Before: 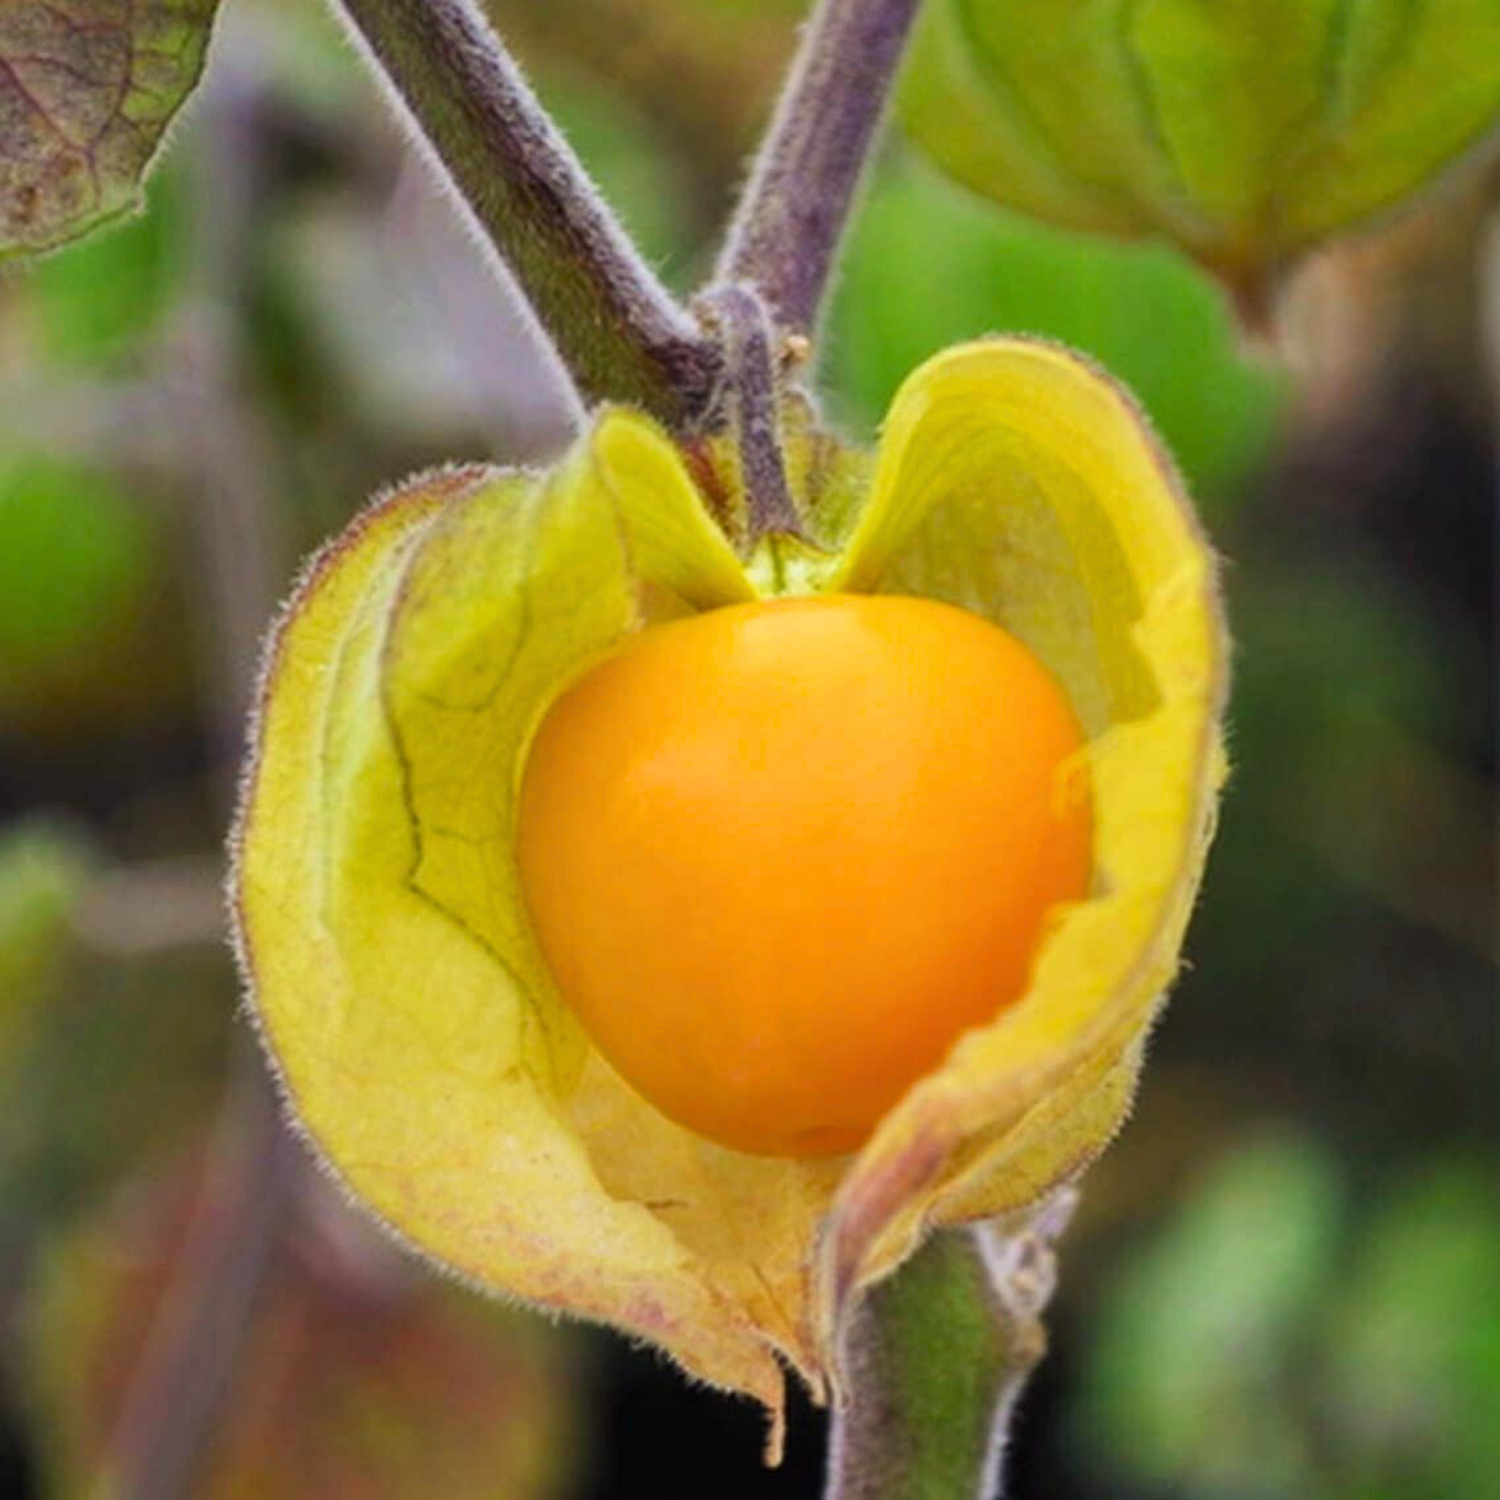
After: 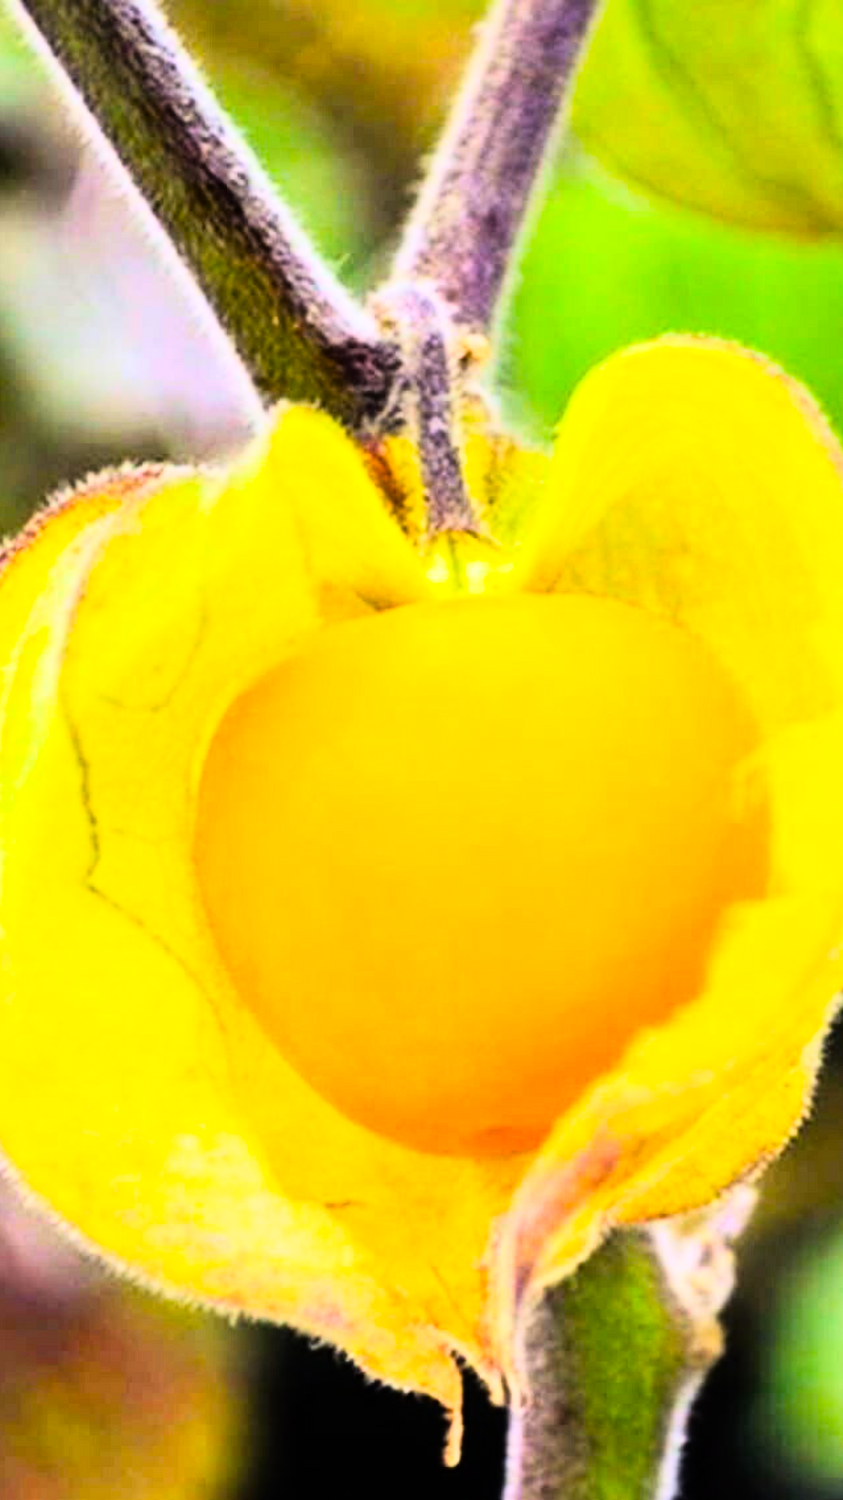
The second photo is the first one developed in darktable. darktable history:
crop: left 21.496%, right 22.254%
color balance rgb: perceptual saturation grading › global saturation 25%, global vibrance 20%
rgb curve: curves: ch0 [(0, 0) (0.21, 0.15) (0.24, 0.21) (0.5, 0.75) (0.75, 0.96) (0.89, 0.99) (1, 1)]; ch1 [(0, 0.02) (0.21, 0.13) (0.25, 0.2) (0.5, 0.67) (0.75, 0.9) (0.89, 0.97) (1, 1)]; ch2 [(0, 0.02) (0.21, 0.13) (0.25, 0.2) (0.5, 0.67) (0.75, 0.9) (0.89, 0.97) (1, 1)], compensate middle gray true
